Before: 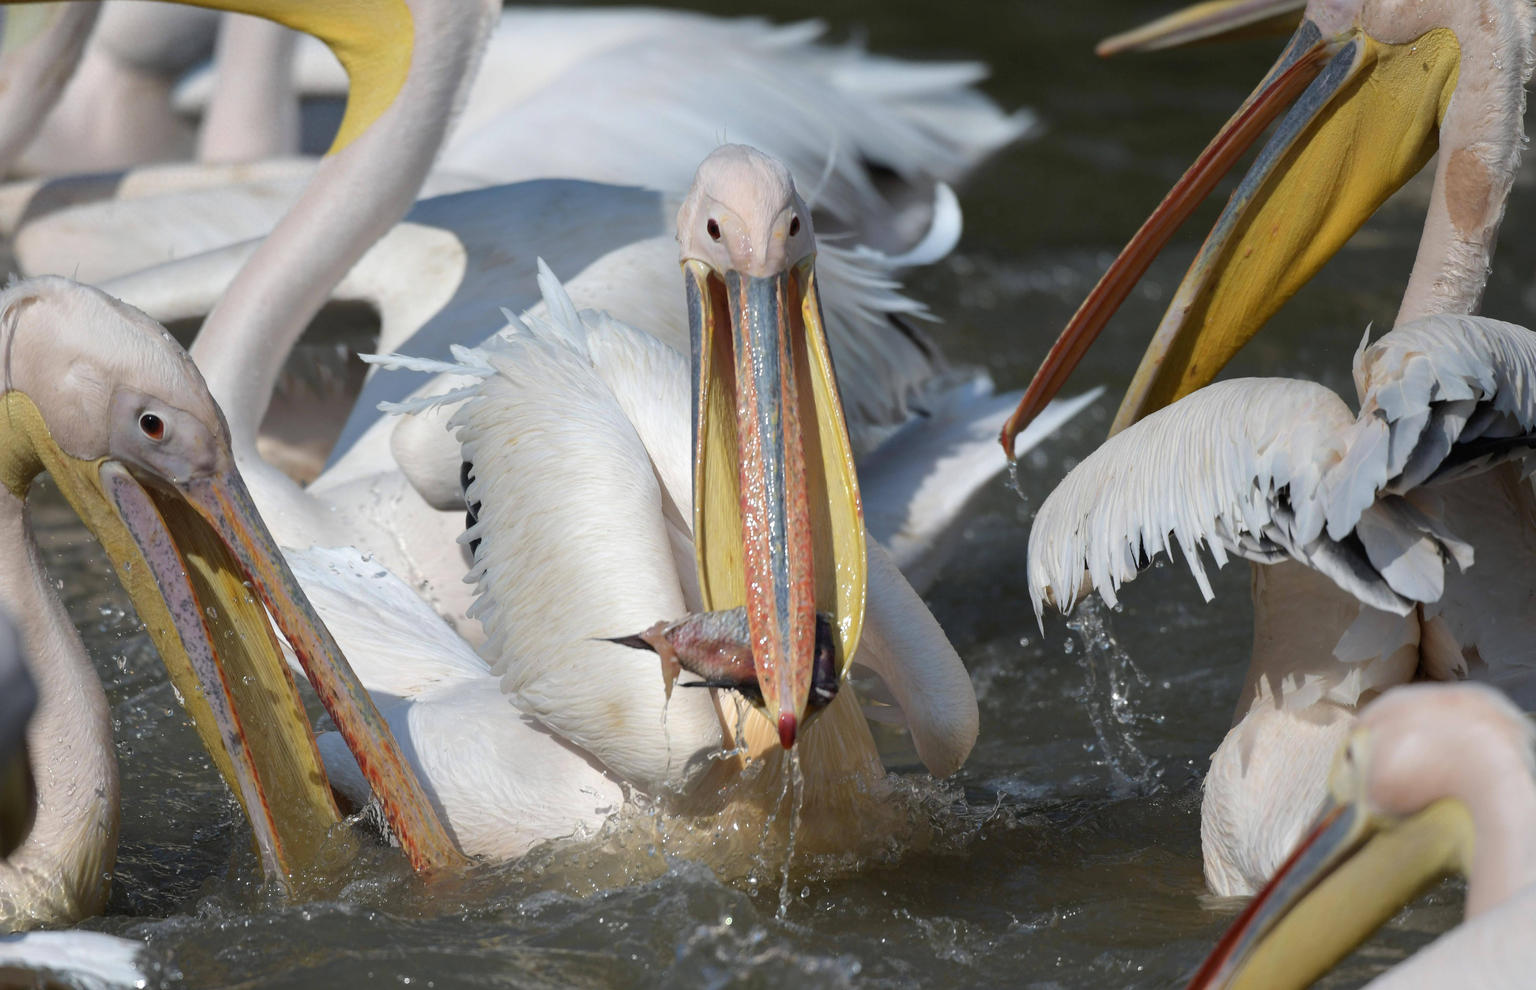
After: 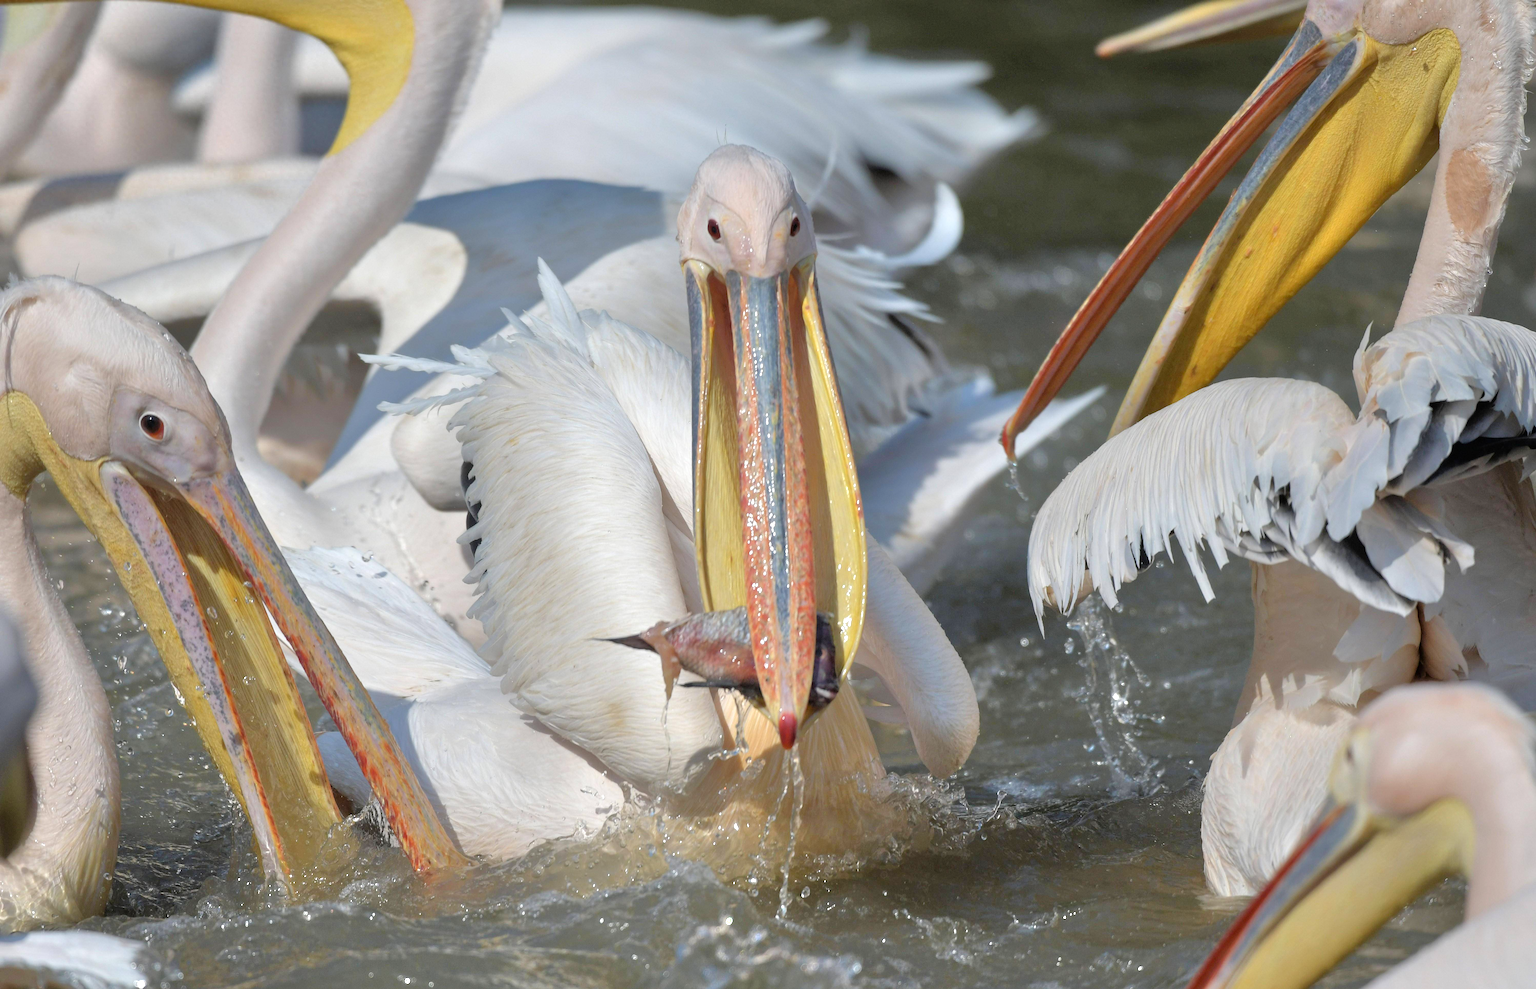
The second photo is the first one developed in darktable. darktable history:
tone equalizer: -7 EV 0.15 EV, -6 EV 0.6 EV, -5 EV 1.15 EV, -4 EV 1.33 EV, -3 EV 1.15 EV, -2 EV 0.6 EV, -1 EV 0.15 EV, mask exposure compensation -0.5 EV
sharpen: amount 0.2
